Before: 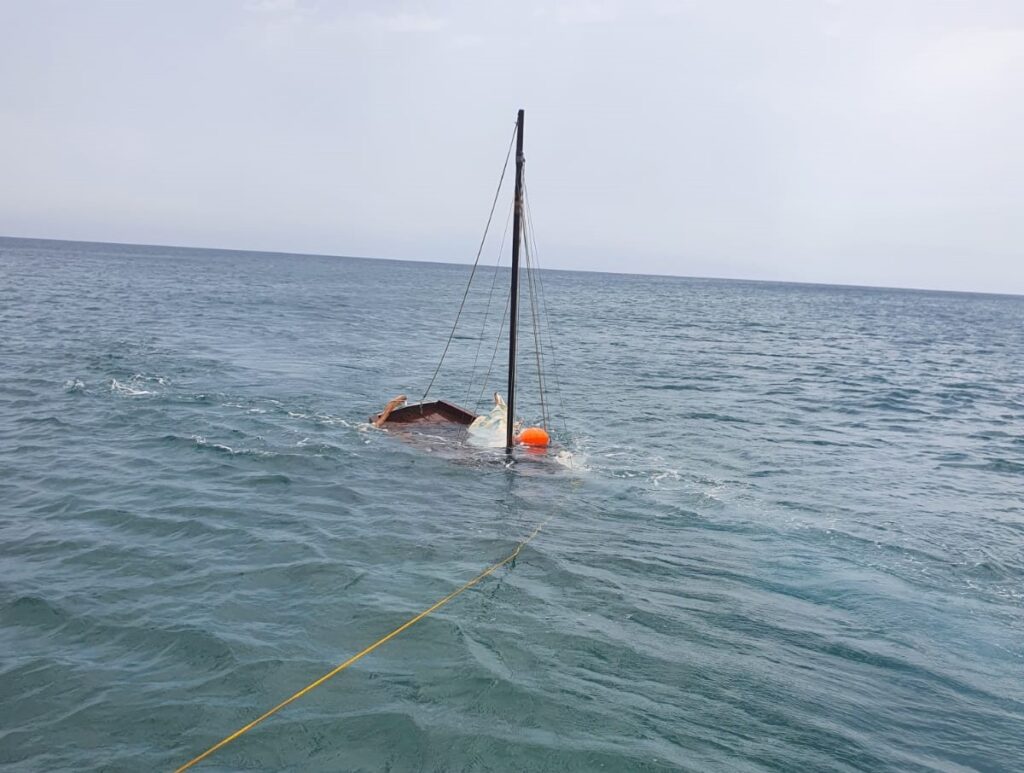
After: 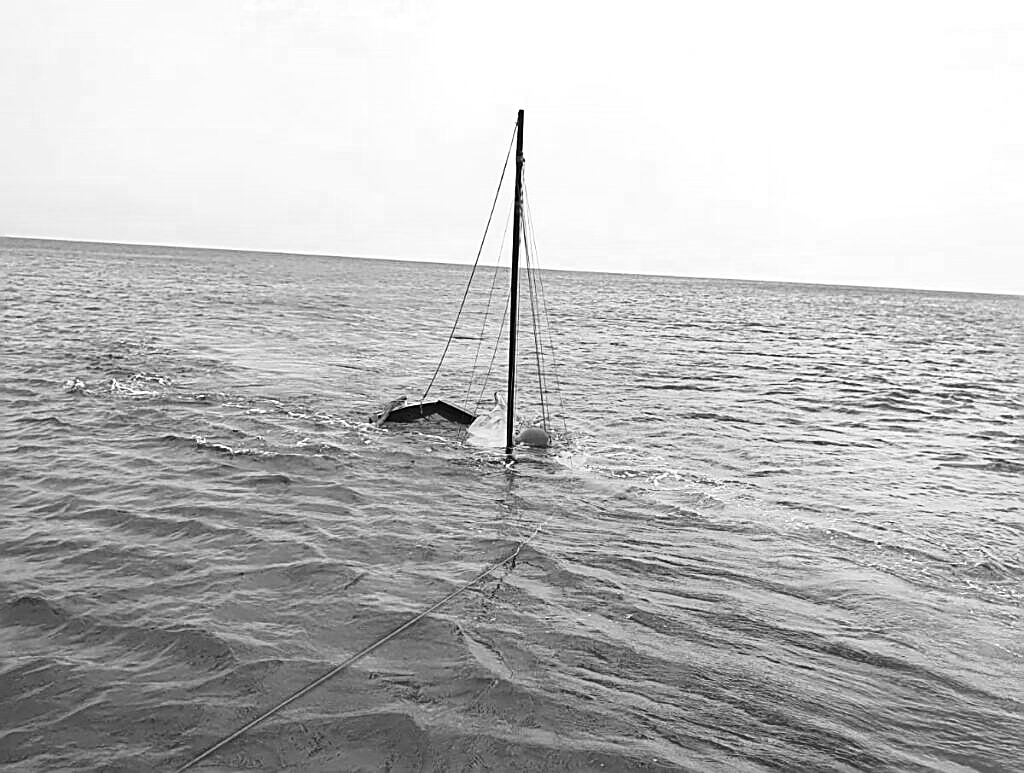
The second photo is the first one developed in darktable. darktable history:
sharpen: amount 0.992
color zones: curves: ch0 [(0.287, 0.048) (0.493, 0.484) (0.737, 0.816)]; ch1 [(0, 0) (0.143, 0) (0.286, 0) (0.429, 0) (0.571, 0) (0.714, 0) (0.857, 0)]
contrast brightness saturation: contrast 0.246, saturation -0.319
